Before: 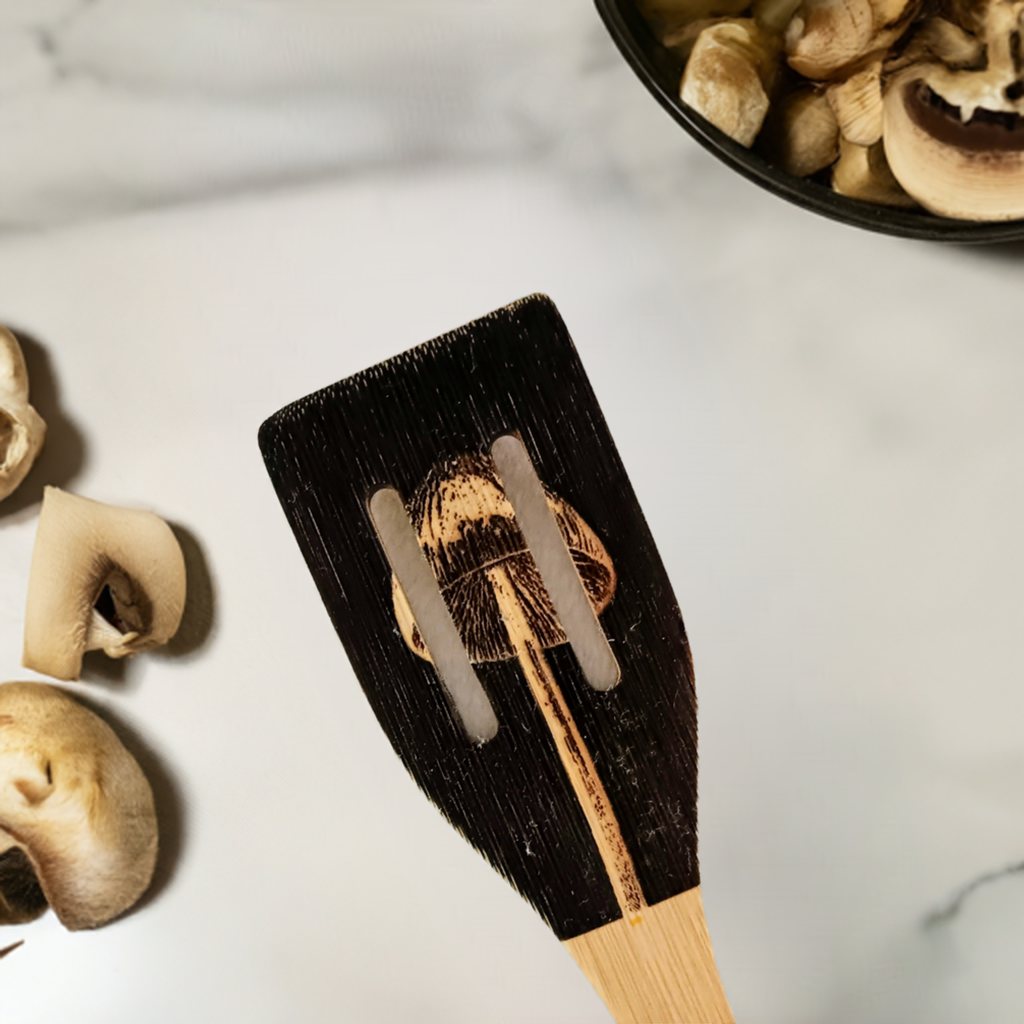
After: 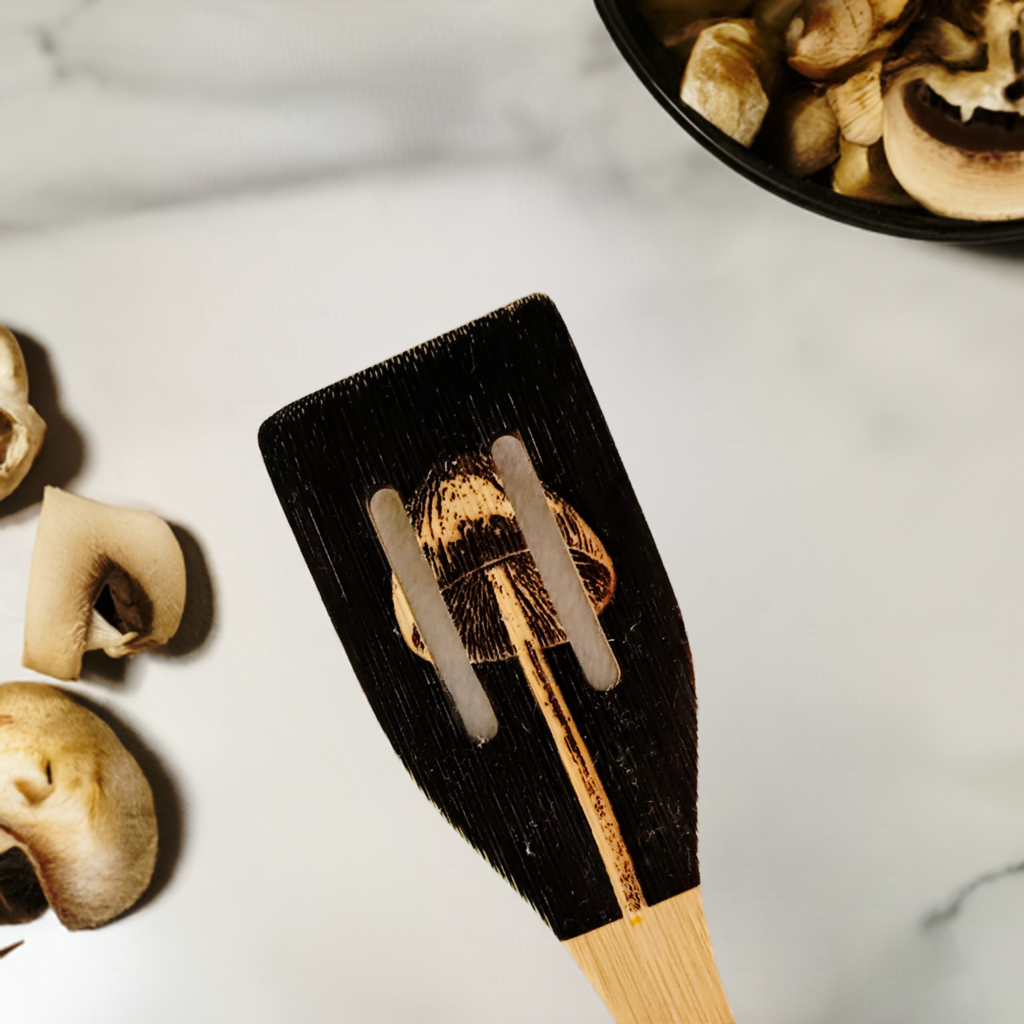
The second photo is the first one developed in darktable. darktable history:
base curve: curves: ch0 [(0, 0) (0.073, 0.04) (0.157, 0.139) (0.492, 0.492) (0.758, 0.758) (1, 1)], preserve colors none
